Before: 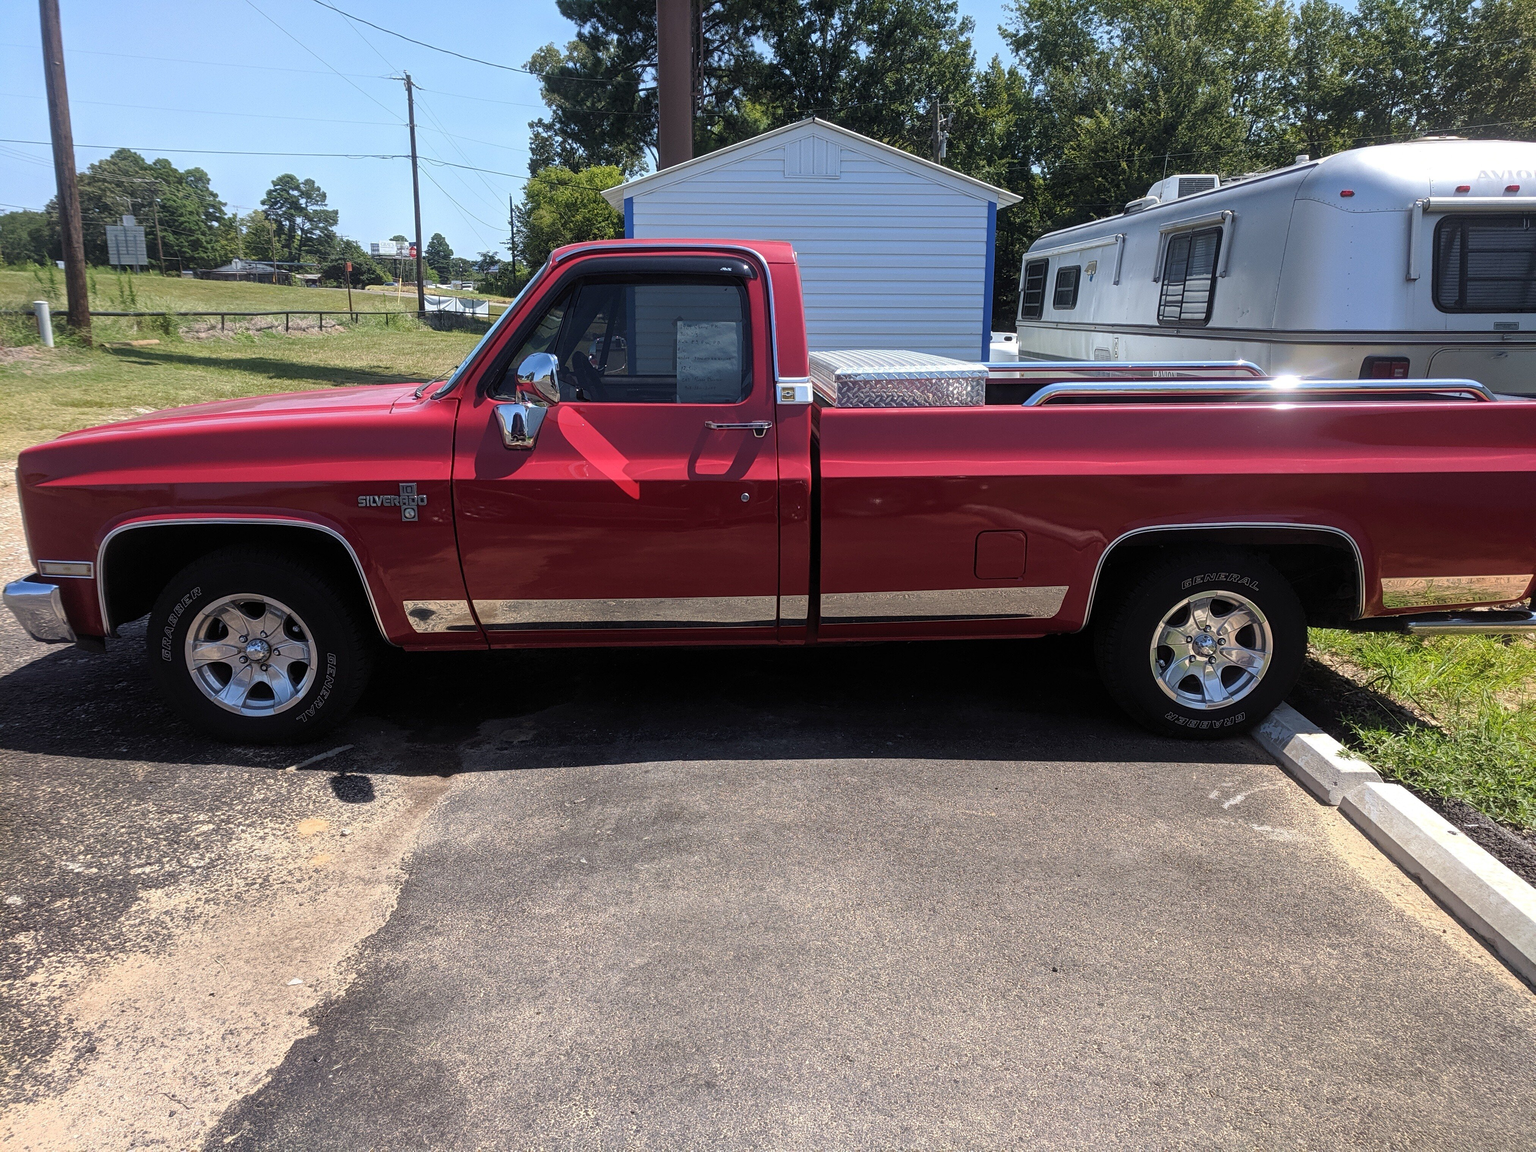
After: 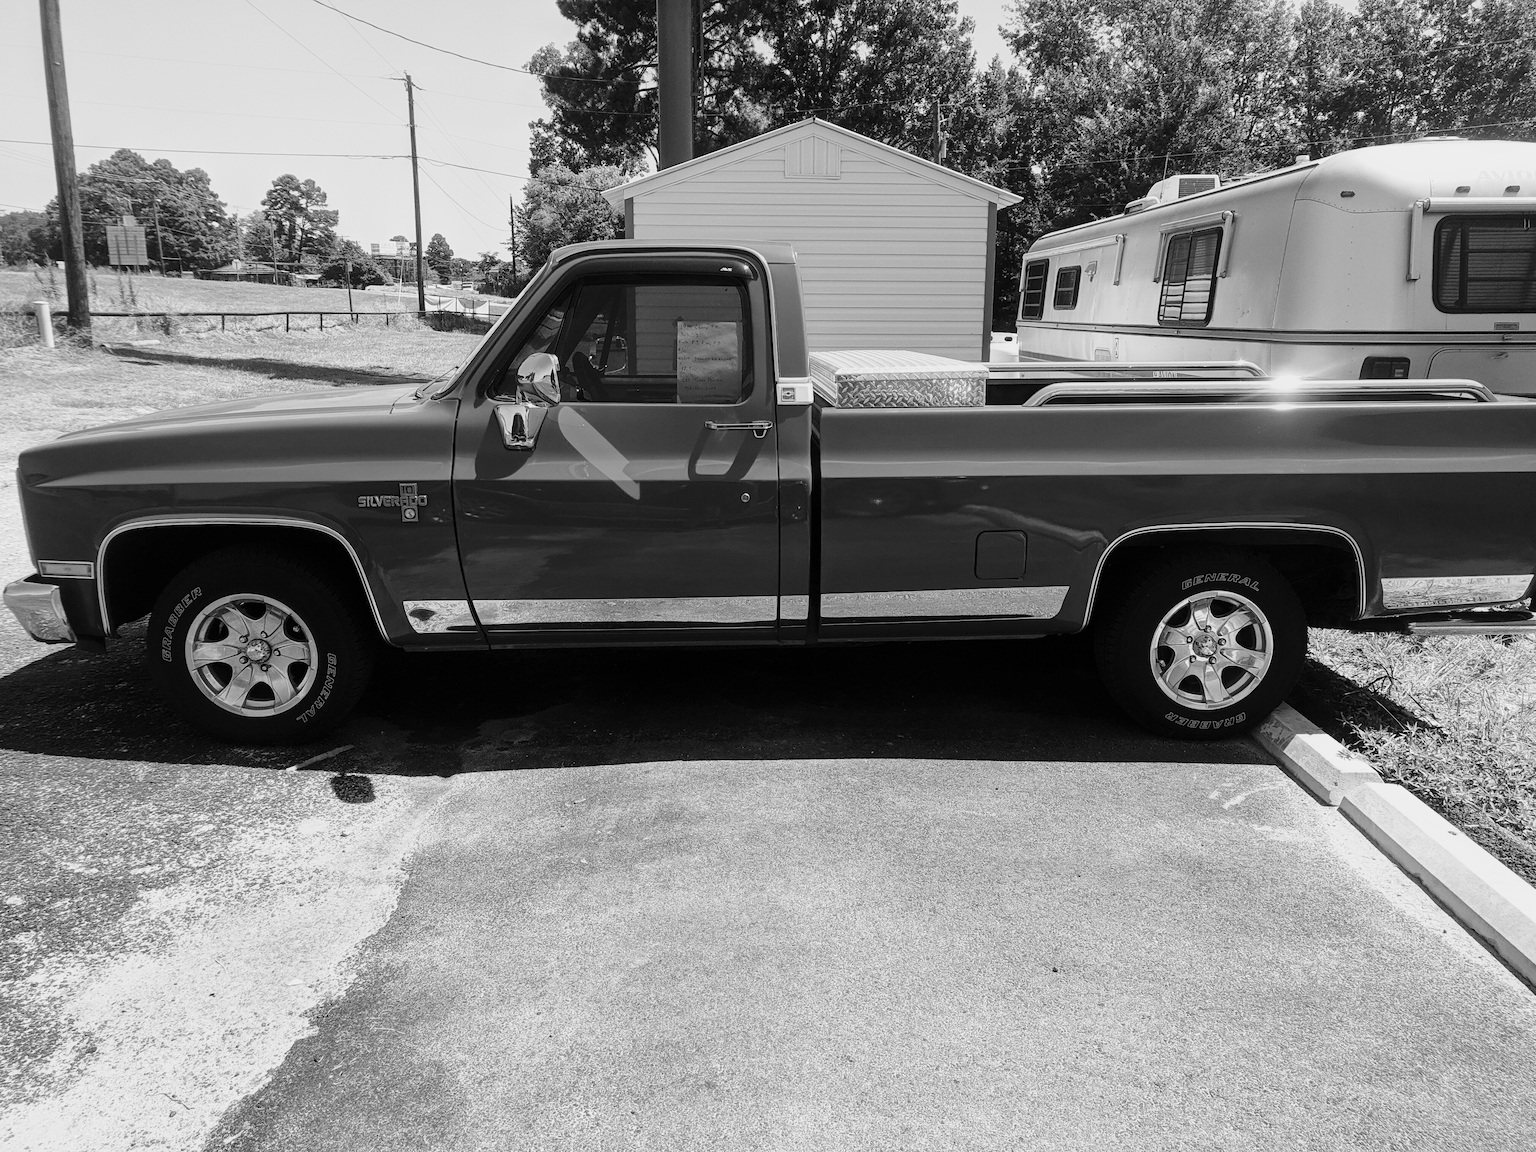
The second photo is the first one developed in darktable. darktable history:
monochrome: a -74.22, b 78.2
base curve: curves: ch0 [(0, 0) (0.028, 0.03) (0.121, 0.232) (0.46, 0.748) (0.859, 0.968) (1, 1)], preserve colors none
